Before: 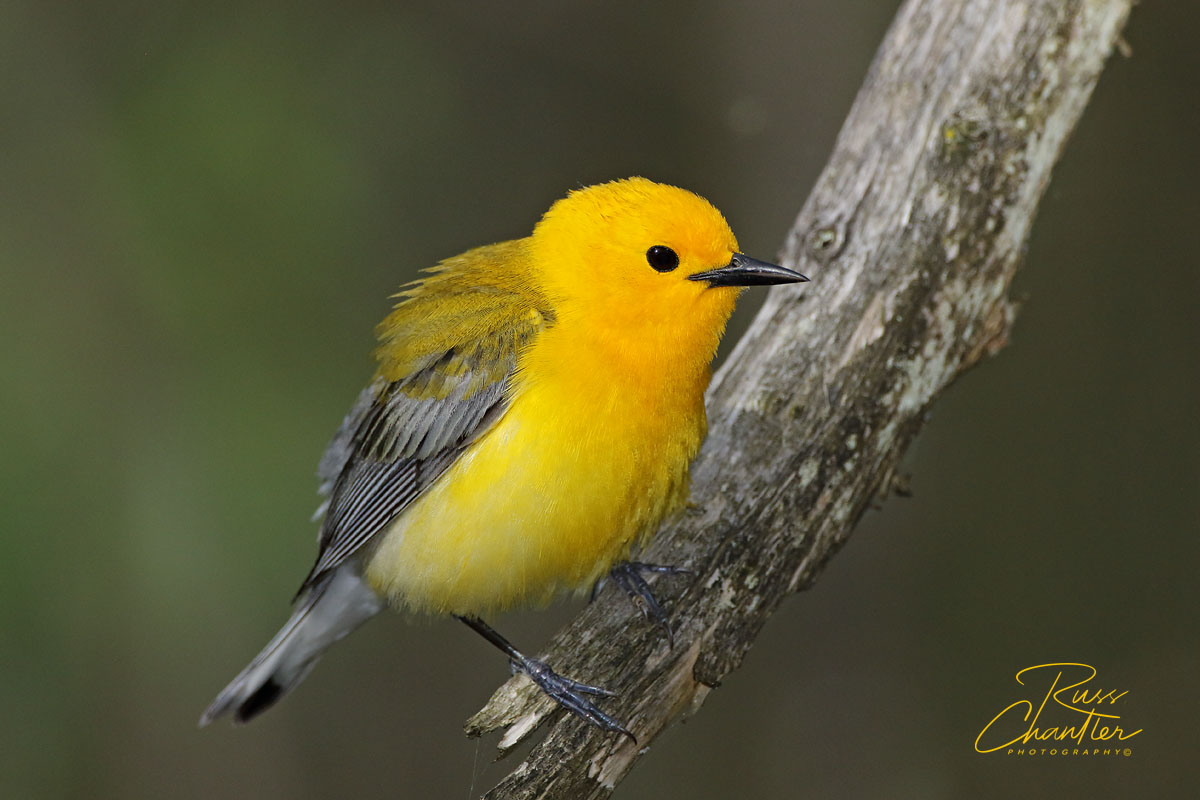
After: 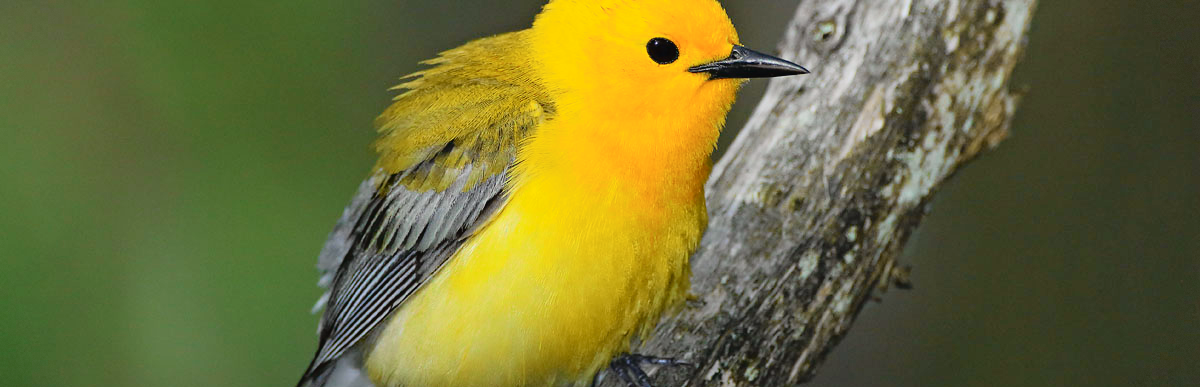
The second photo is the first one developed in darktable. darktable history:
crop and rotate: top 26.056%, bottom 25.543%
vignetting: fall-off start 100%, brightness -0.406, saturation -0.3, width/height ratio 1.324, dithering 8-bit output, unbound false
tone curve: curves: ch0 [(0, 0.022) (0.114, 0.088) (0.282, 0.316) (0.446, 0.511) (0.613, 0.693) (0.786, 0.843) (0.999, 0.949)]; ch1 [(0, 0) (0.395, 0.343) (0.463, 0.427) (0.486, 0.474) (0.503, 0.5) (0.535, 0.522) (0.555, 0.566) (0.594, 0.614) (0.755, 0.793) (1, 1)]; ch2 [(0, 0) (0.369, 0.388) (0.449, 0.431) (0.501, 0.5) (0.528, 0.517) (0.561, 0.59) (0.612, 0.646) (0.697, 0.721) (1, 1)], color space Lab, independent channels, preserve colors none
